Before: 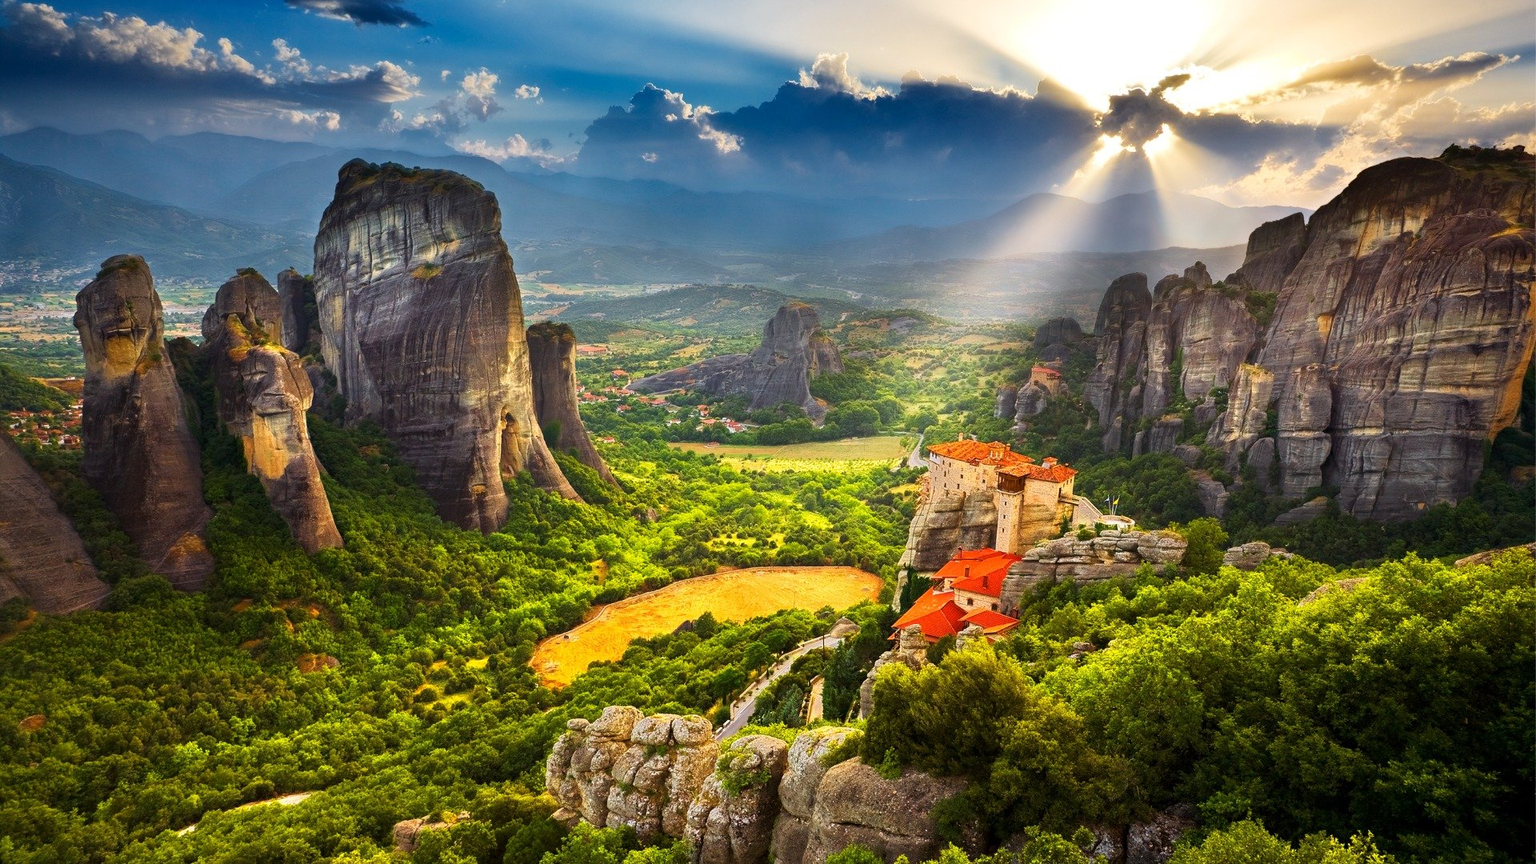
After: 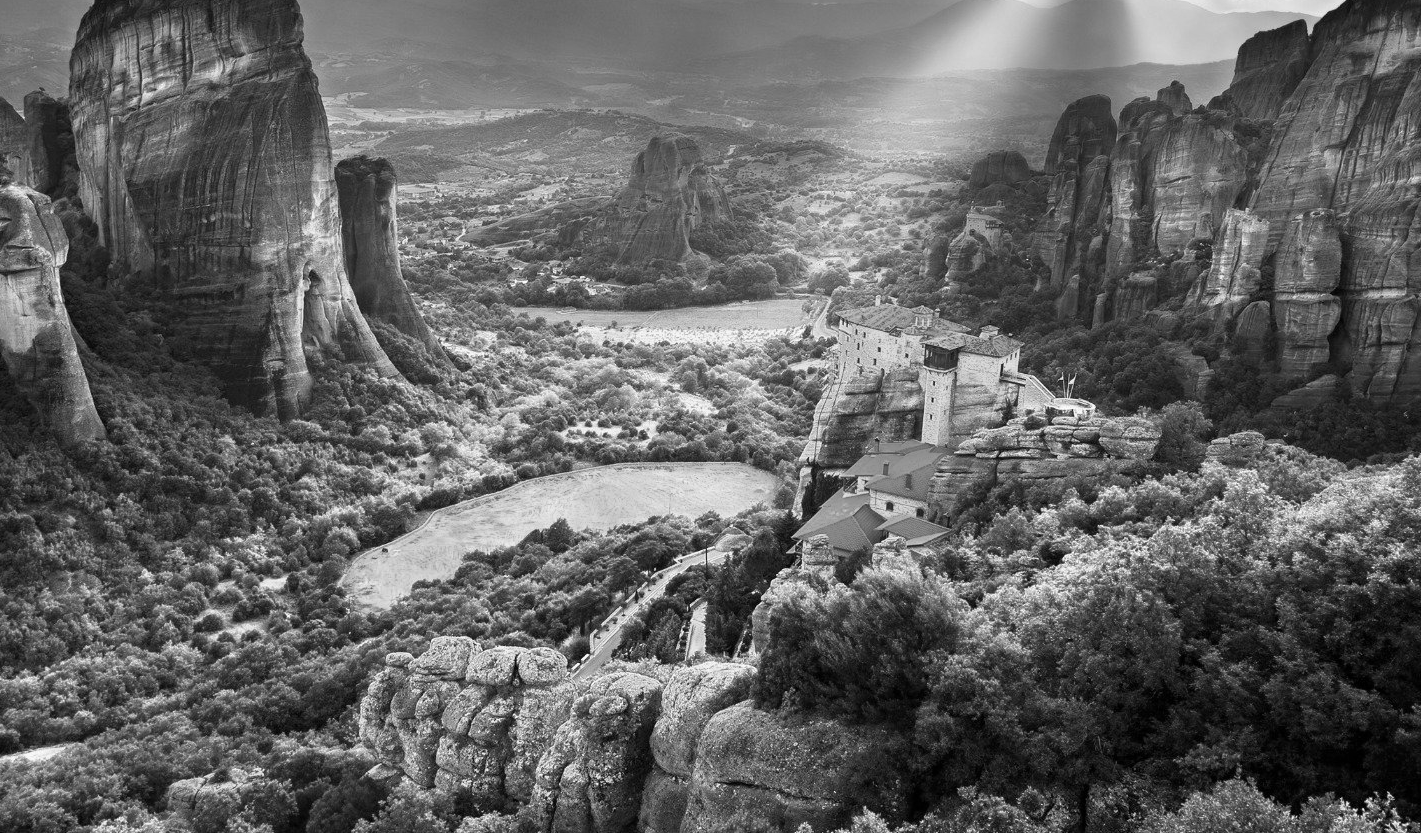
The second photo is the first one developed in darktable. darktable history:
monochrome: size 3.1
crop: left 16.871%, top 22.857%, right 9.116%
